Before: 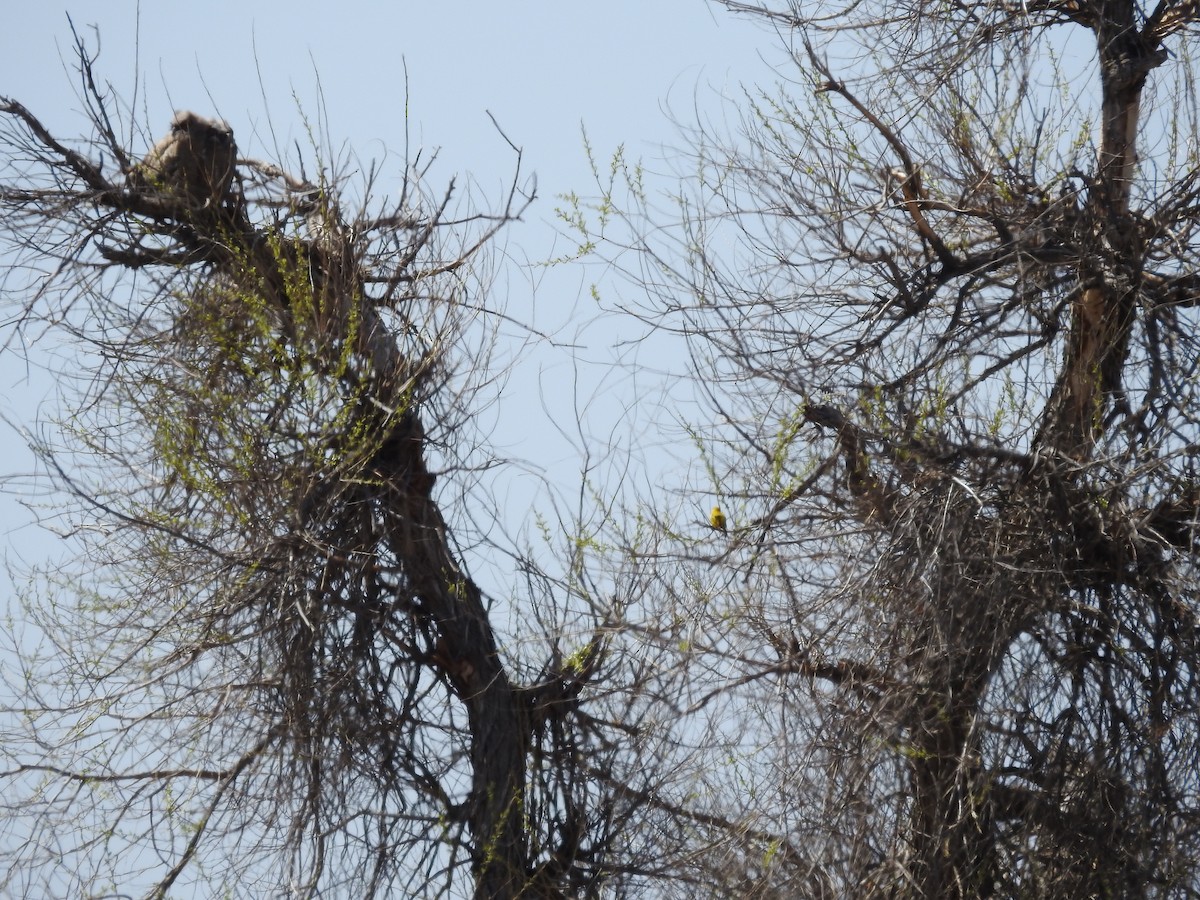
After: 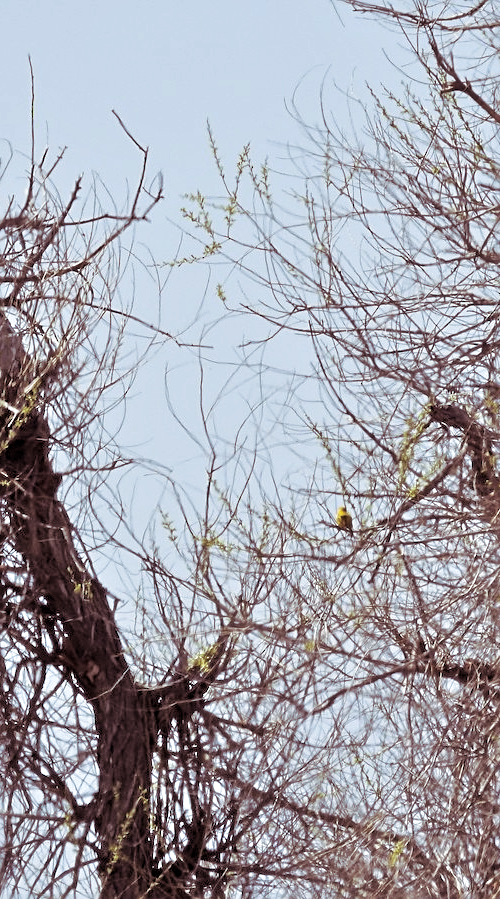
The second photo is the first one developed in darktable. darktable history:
white balance: emerald 1
contrast equalizer: octaves 7, y [[0.6 ×6], [0.55 ×6], [0 ×6], [0 ×6], [0 ×6]], mix 0.35
sharpen: on, module defaults
split-toning: shadows › saturation 0.41, highlights › saturation 0, compress 33.55%
tone equalizer: -7 EV 0.15 EV, -6 EV 0.6 EV, -5 EV 1.15 EV, -4 EV 1.33 EV, -3 EV 1.15 EV, -2 EV 0.6 EV, -1 EV 0.15 EV, mask exposure compensation -0.5 EV
crop: left 31.229%, right 27.105%
